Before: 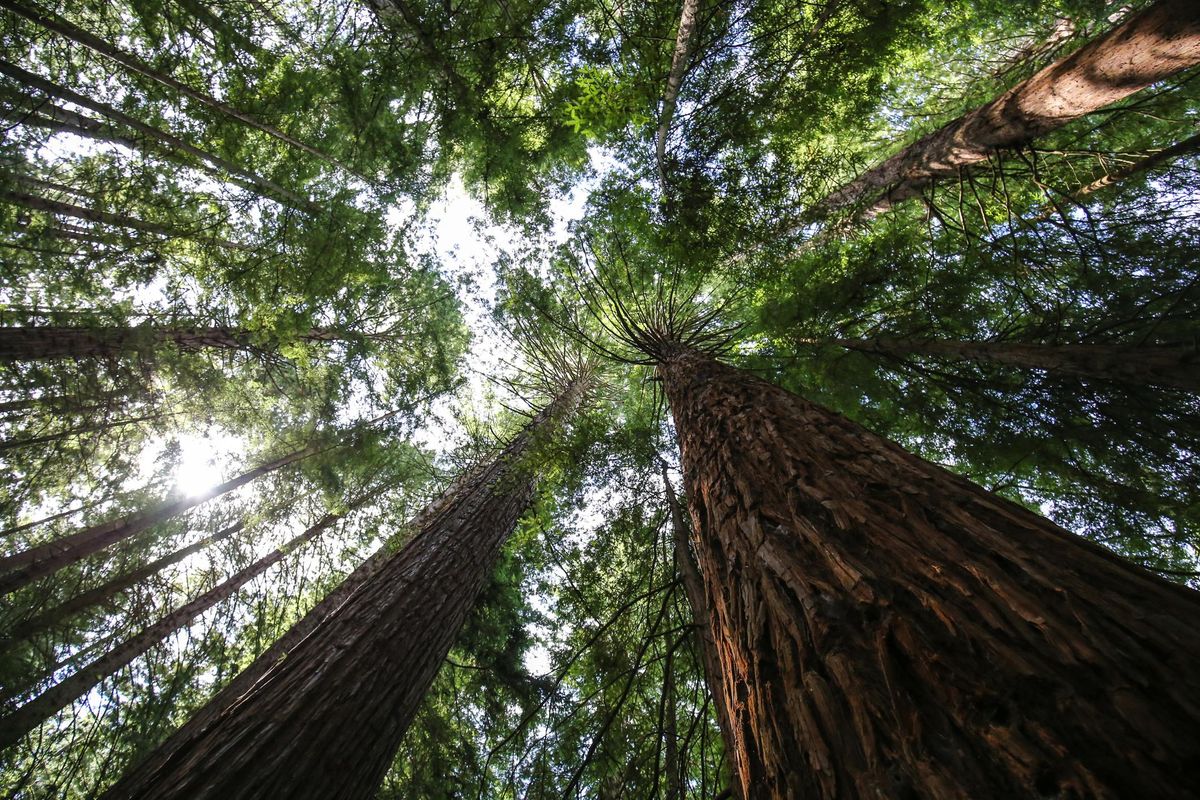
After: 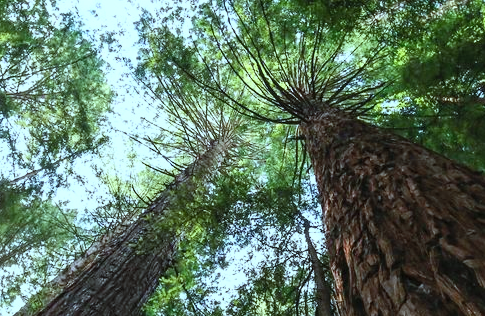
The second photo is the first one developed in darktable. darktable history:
color correction: highlights a* -12.06, highlights b* -15.54
contrast brightness saturation: contrast 0.2, brightness 0.167, saturation 0.216
crop: left 29.905%, top 30.198%, right 29.621%, bottom 30.24%
